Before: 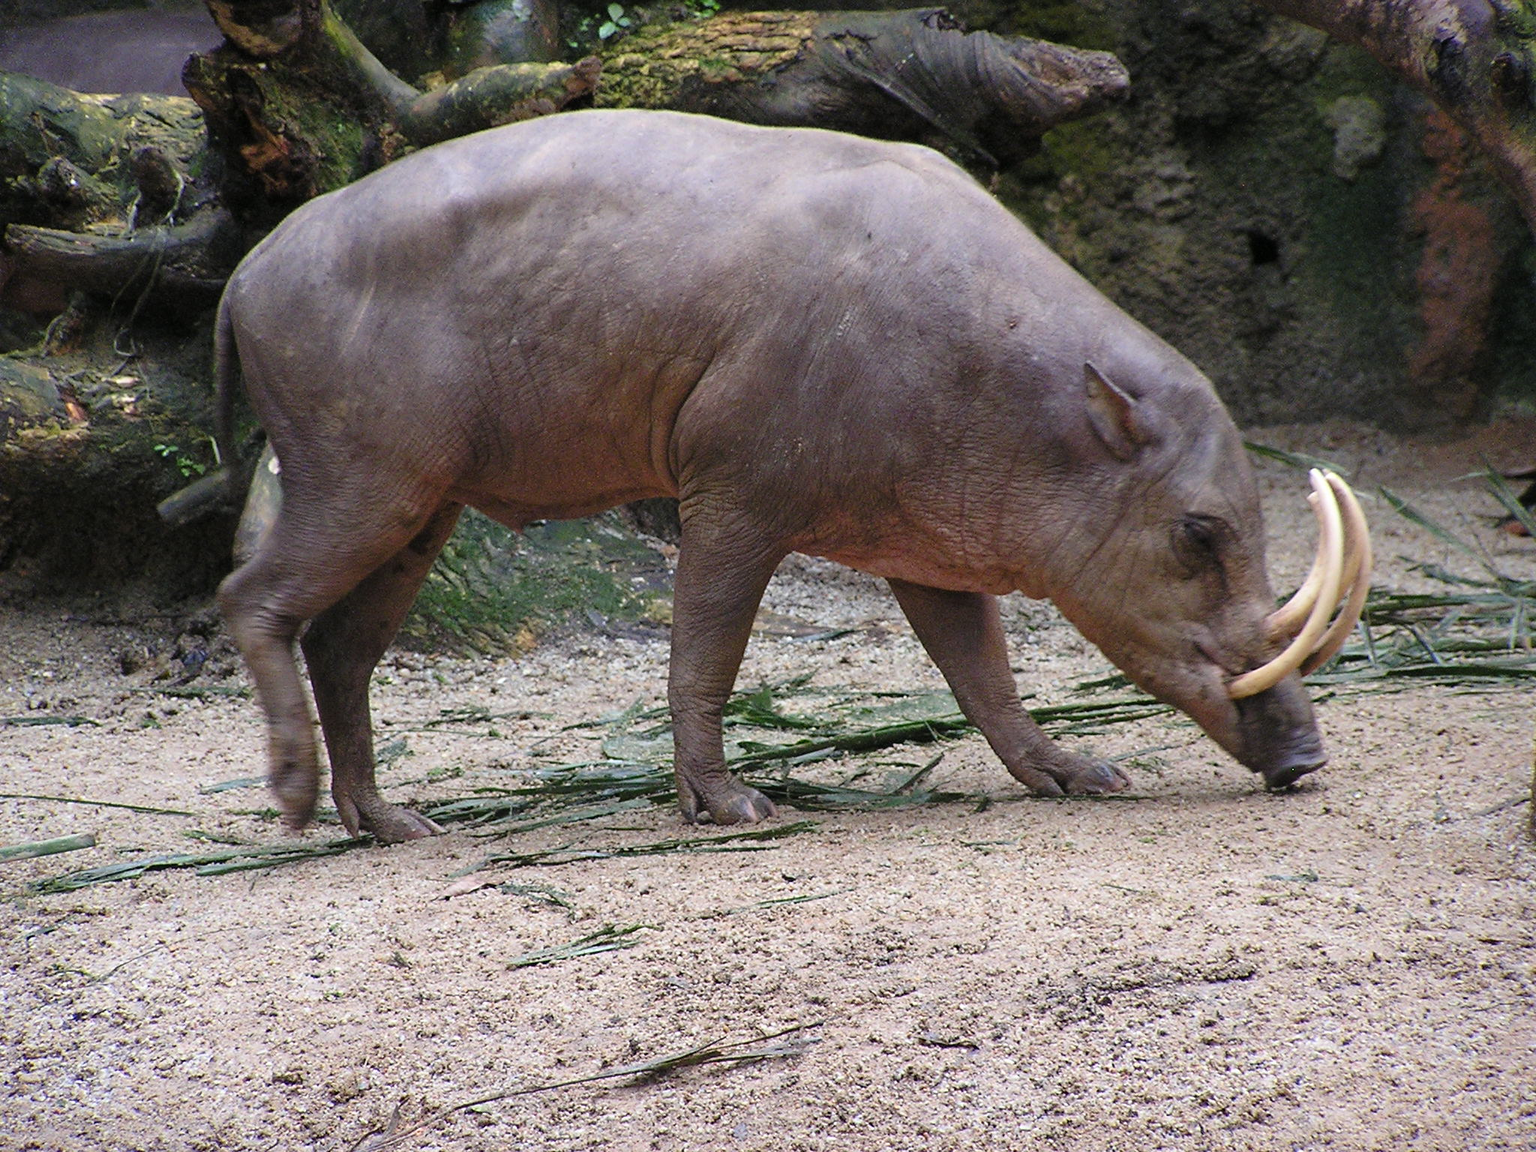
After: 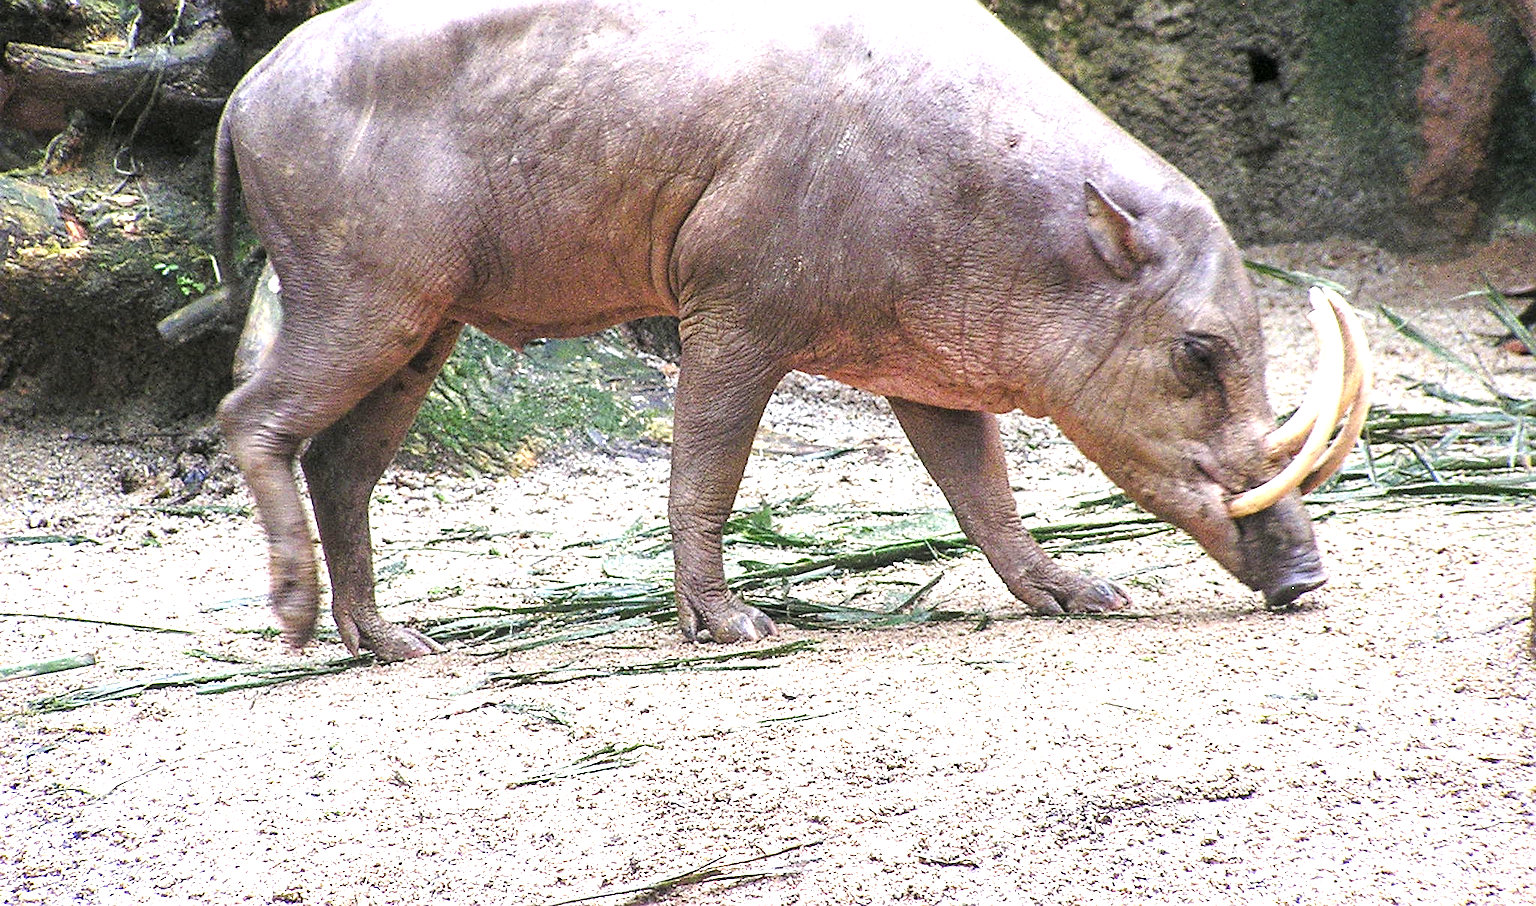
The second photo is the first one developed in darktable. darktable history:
crop and rotate: top 15.774%, bottom 5.506%
local contrast: on, module defaults
exposure: black level correction 0, exposure 1.5 EV, compensate exposure bias true, compensate highlight preservation false
sharpen: on, module defaults
